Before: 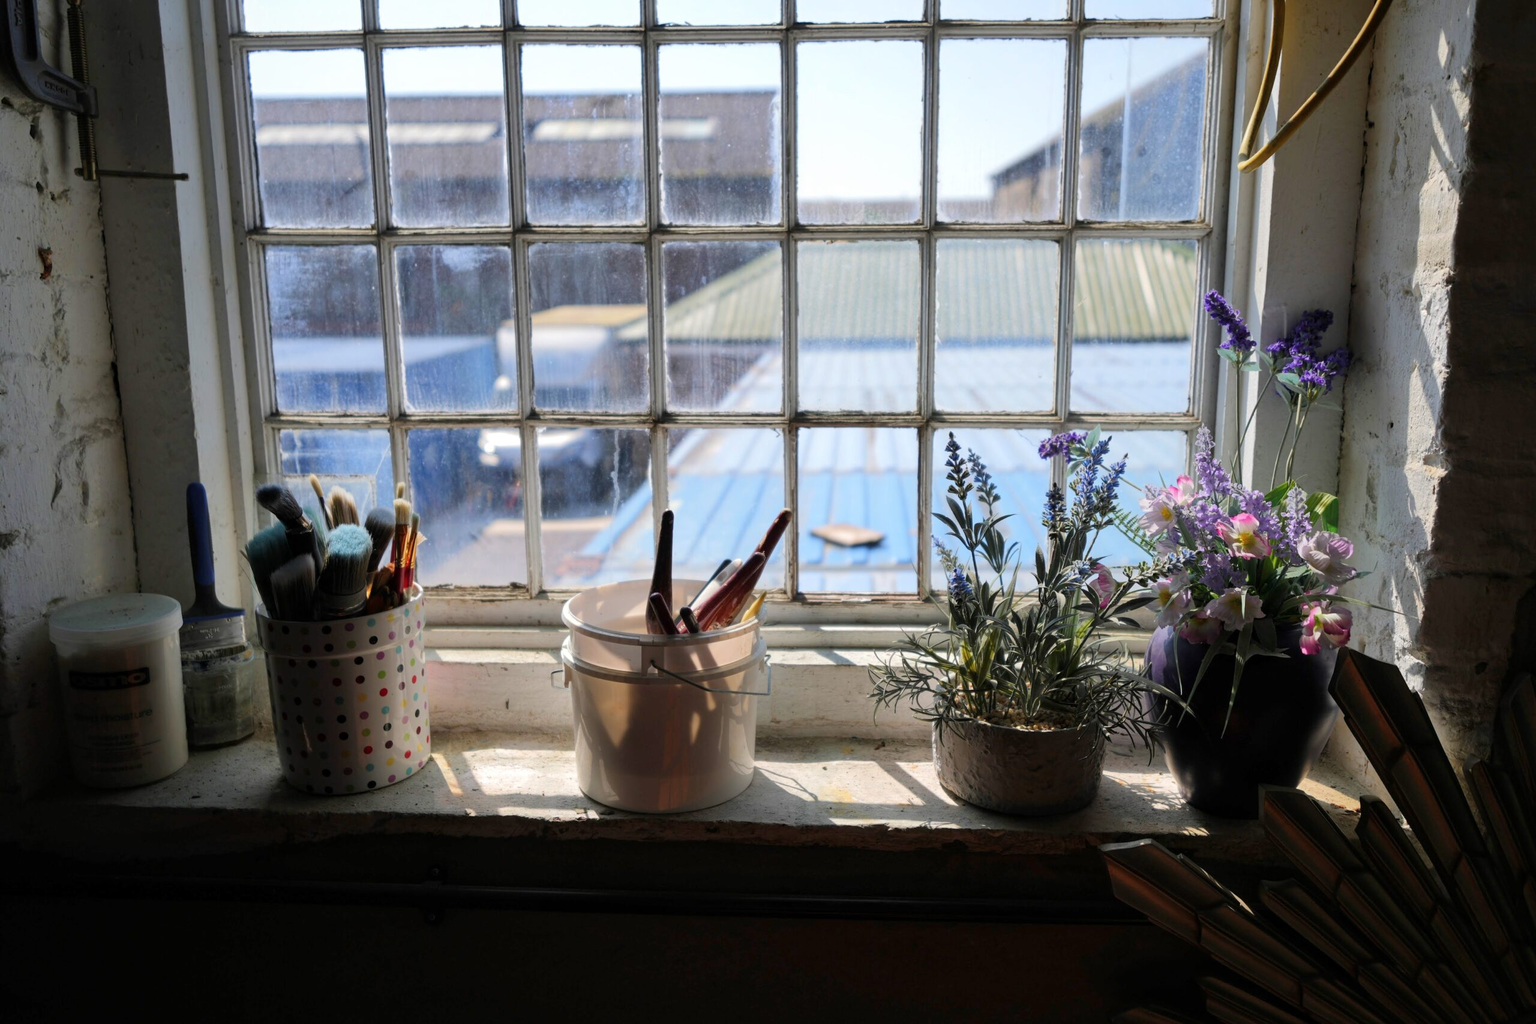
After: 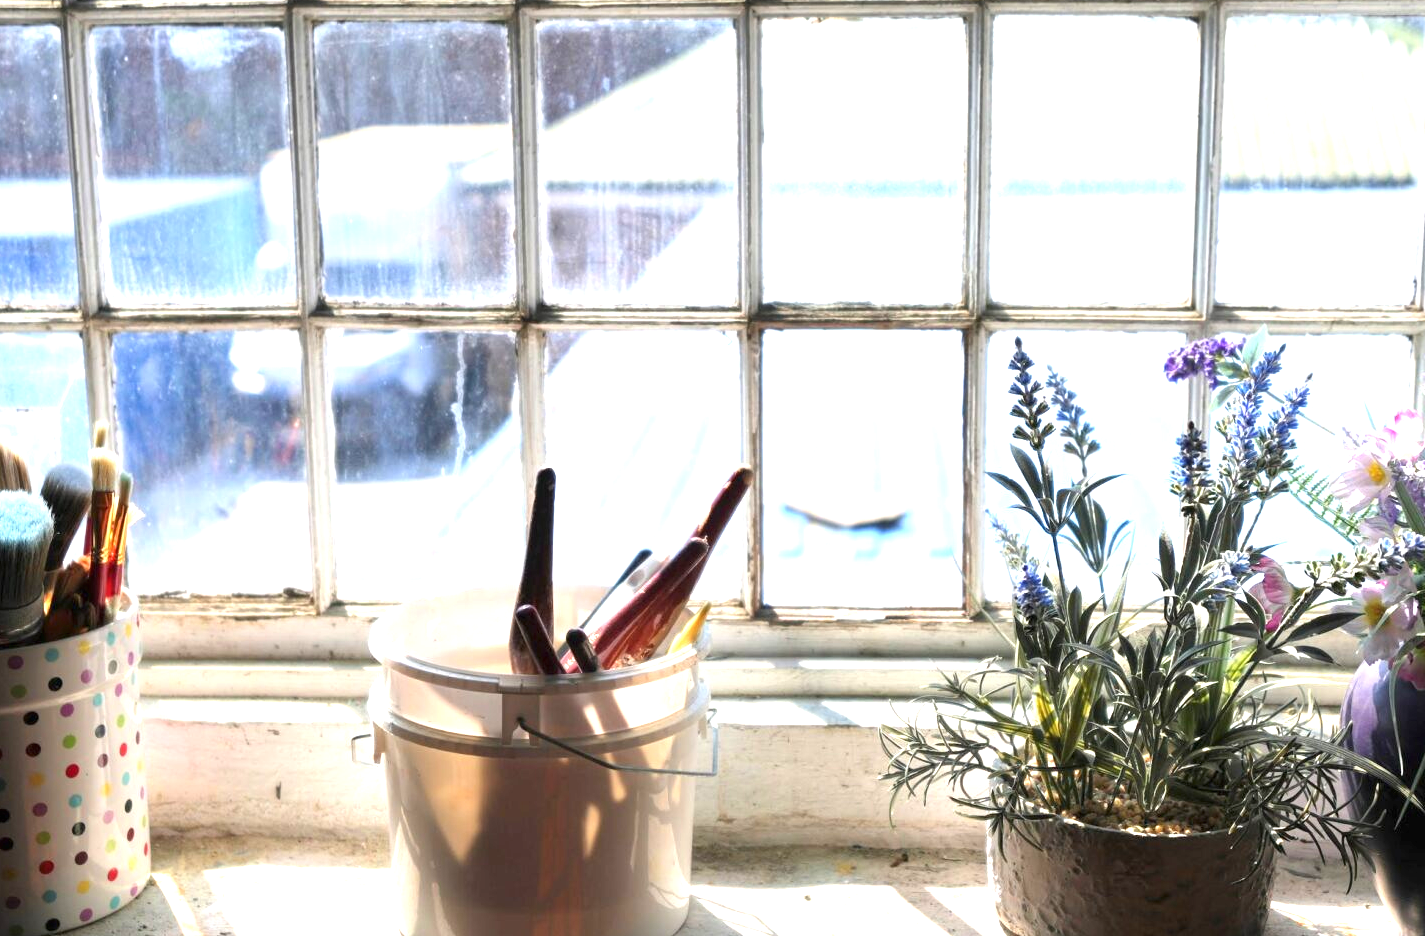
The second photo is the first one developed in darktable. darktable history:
crop and rotate: left 22.169%, top 22.463%, right 22.144%, bottom 22.656%
exposure: black level correction 0, exposure 1.404 EV, compensate highlight preservation false
